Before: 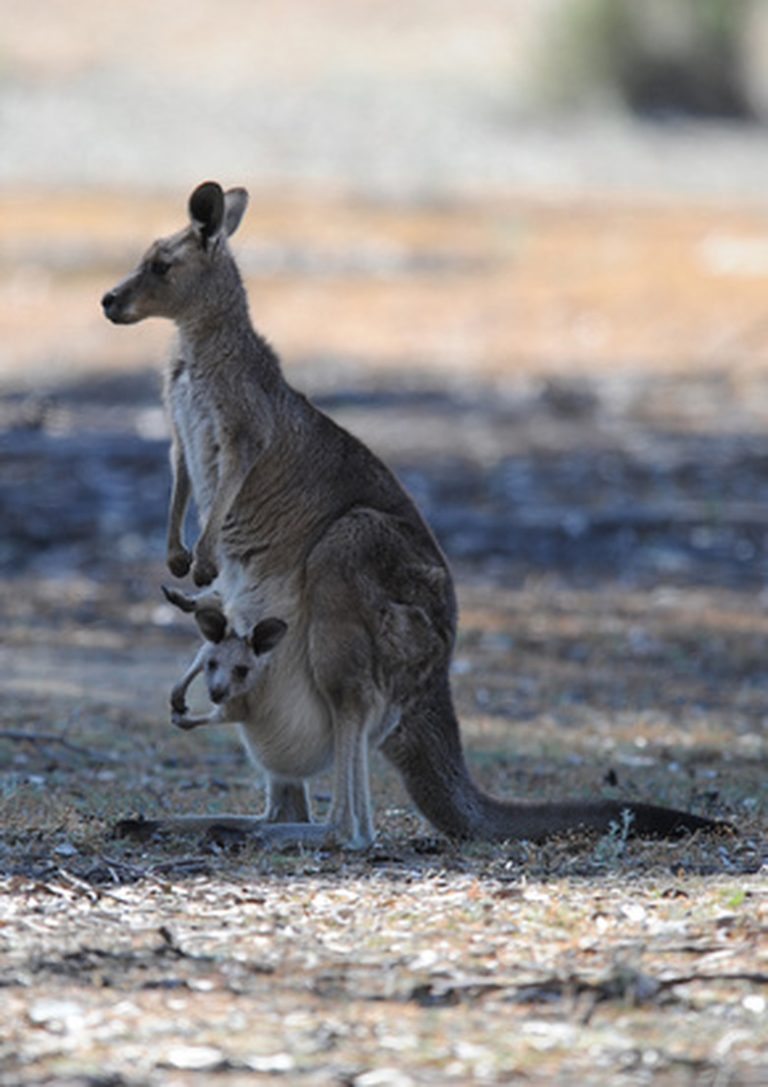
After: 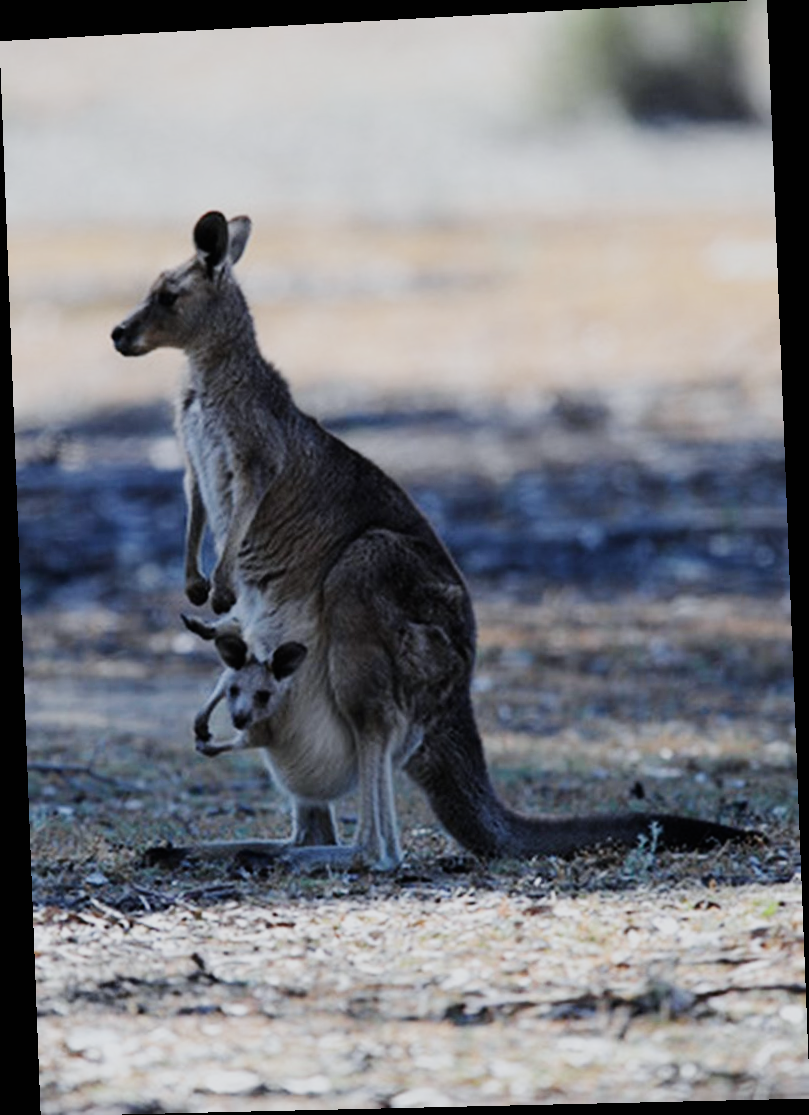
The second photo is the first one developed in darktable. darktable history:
white balance: red 0.98, blue 1.034
sigmoid: contrast 1.6, skew -0.2, preserve hue 0%, red attenuation 0.1, red rotation 0.035, green attenuation 0.1, green rotation -0.017, blue attenuation 0.15, blue rotation -0.052, base primaries Rec2020
rotate and perspective: rotation -2.22°, lens shift (horizontal) -0.022, automatic cropping off
